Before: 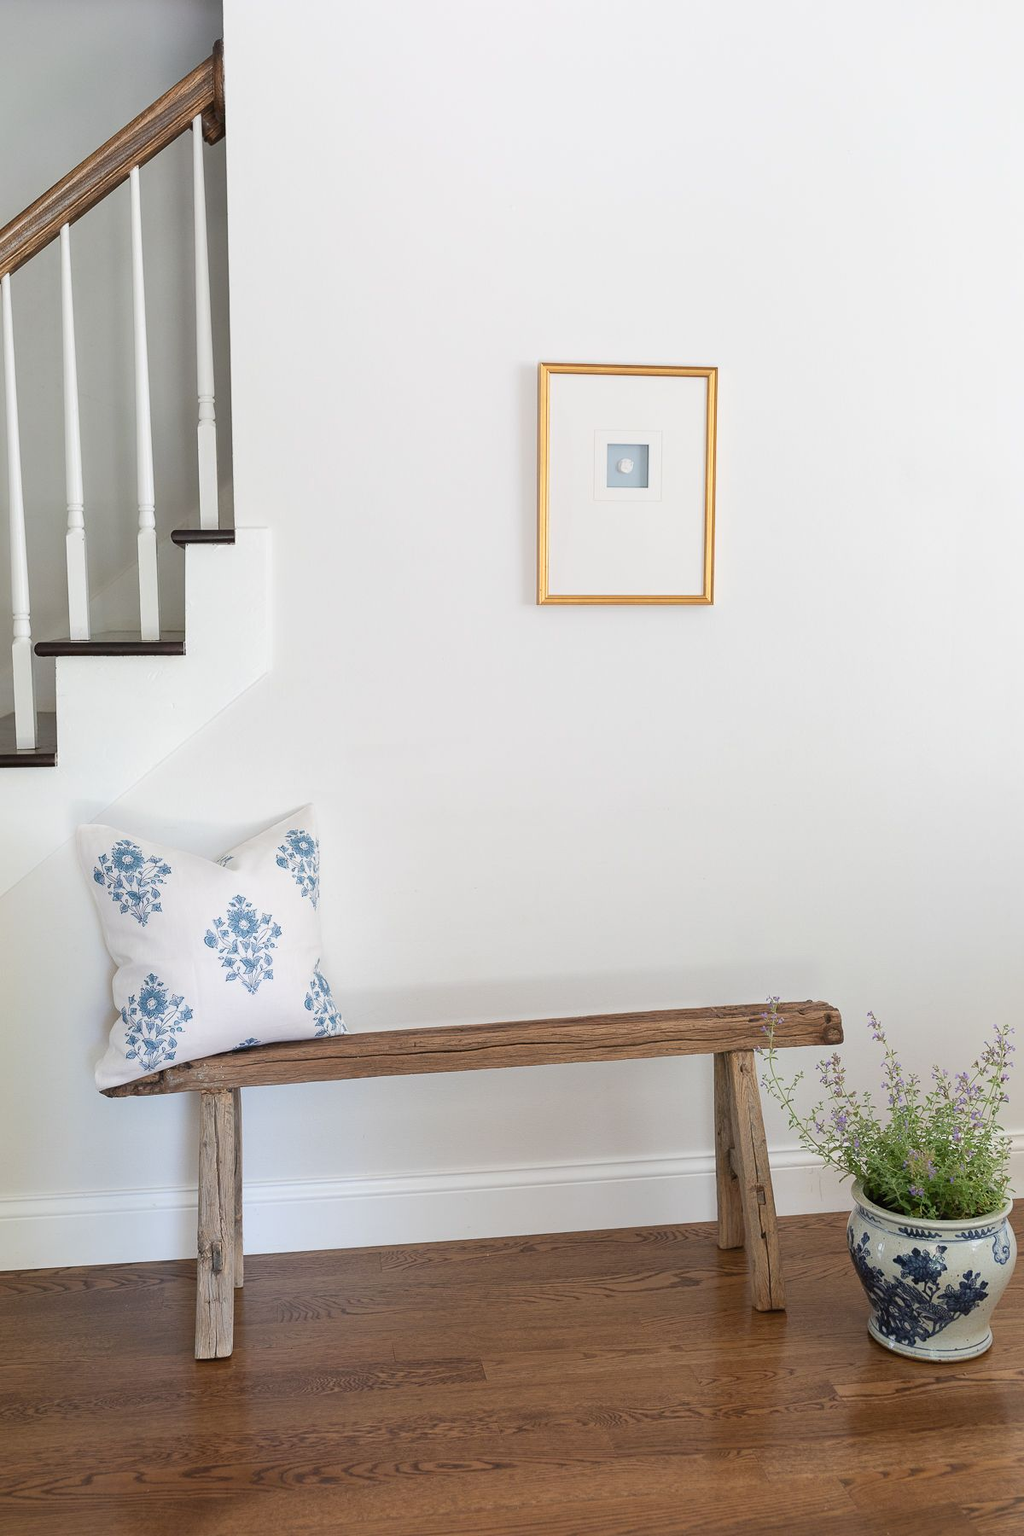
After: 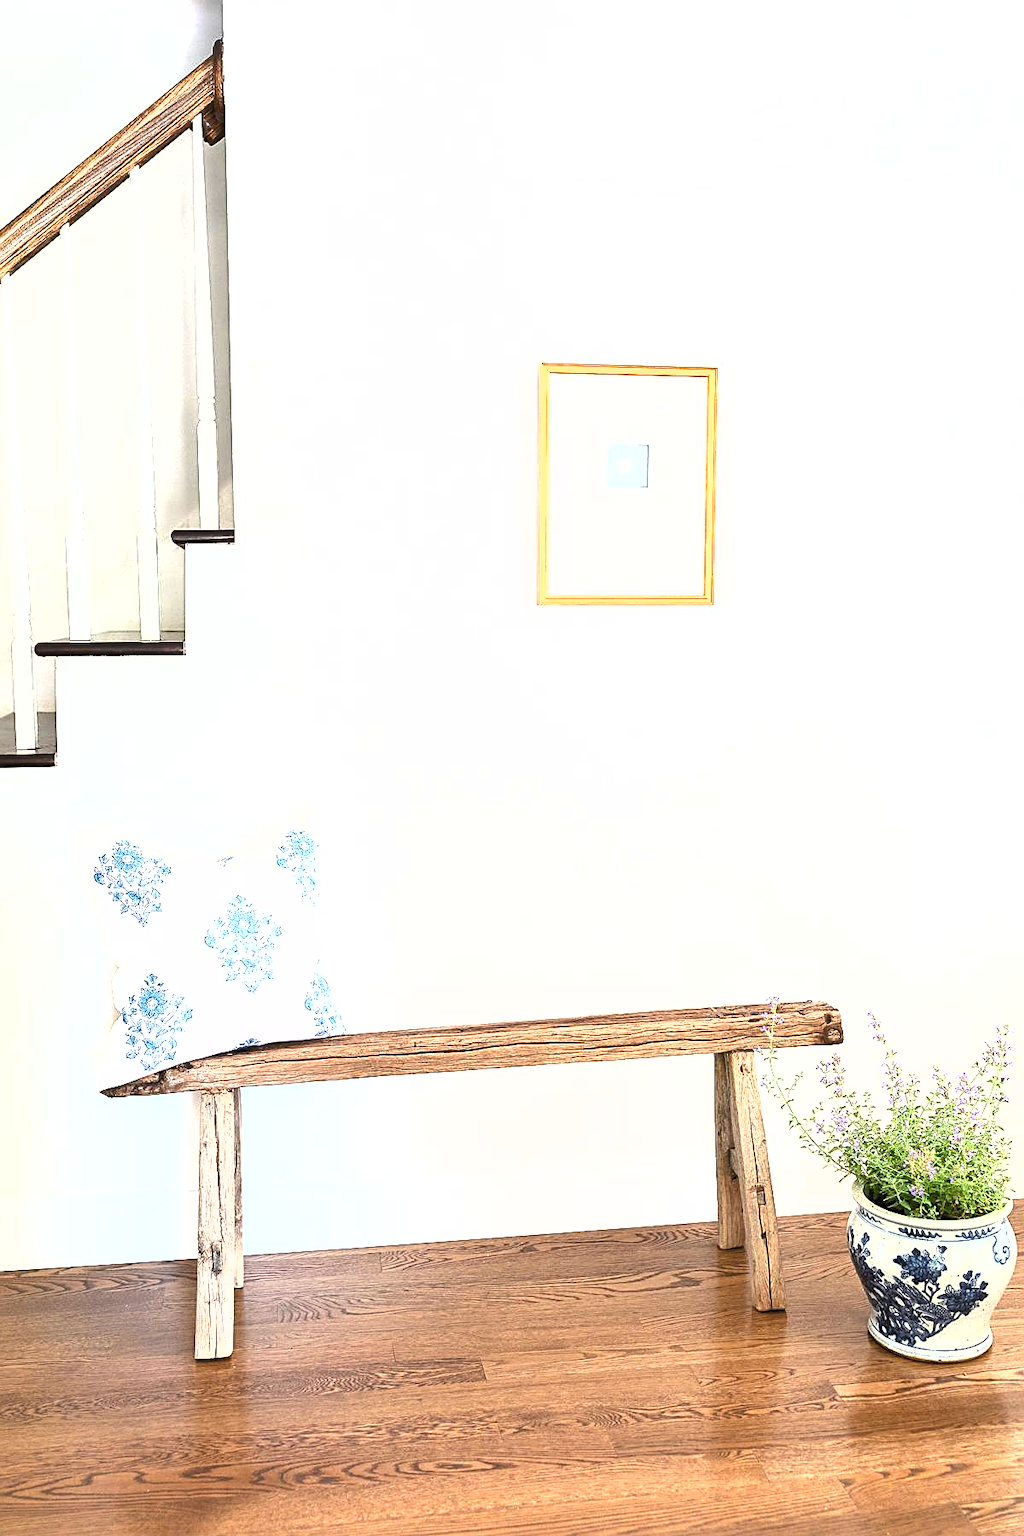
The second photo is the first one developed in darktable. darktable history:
shadows and highlights: shadows 34.29, highlights -35.16, soften with gaussian
sharpen: on, module defaults
levels: levels [0.062, 0.494, 0.925]
exposure: black level correction 0, exposure 1.757 EV, compensate exposure bias true, compensate highlight preservation false
